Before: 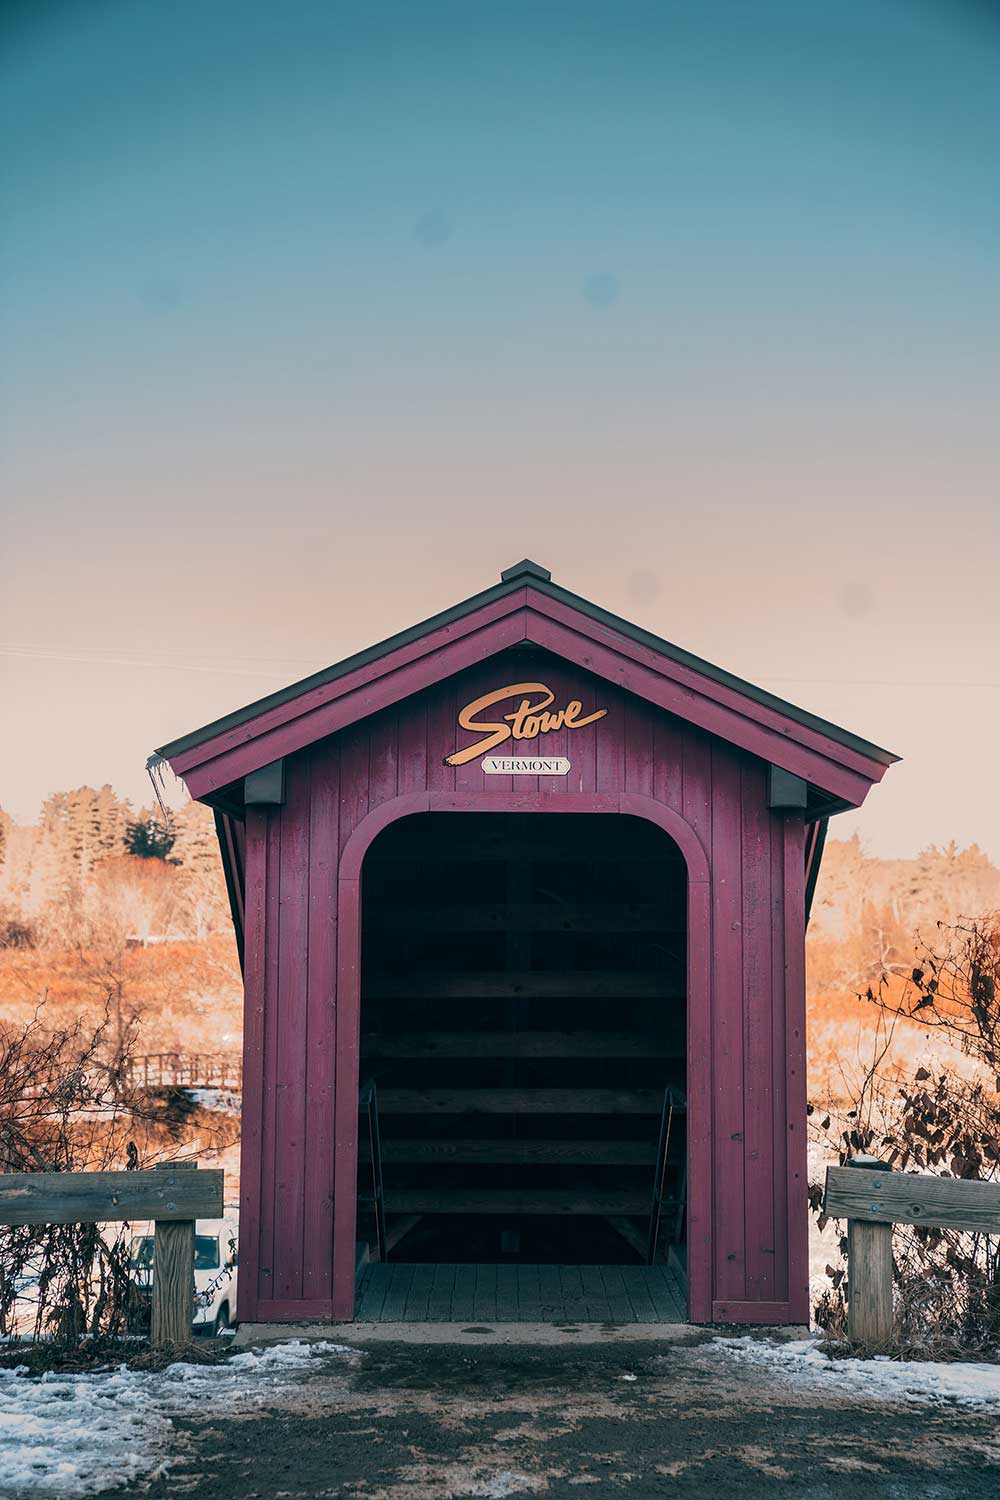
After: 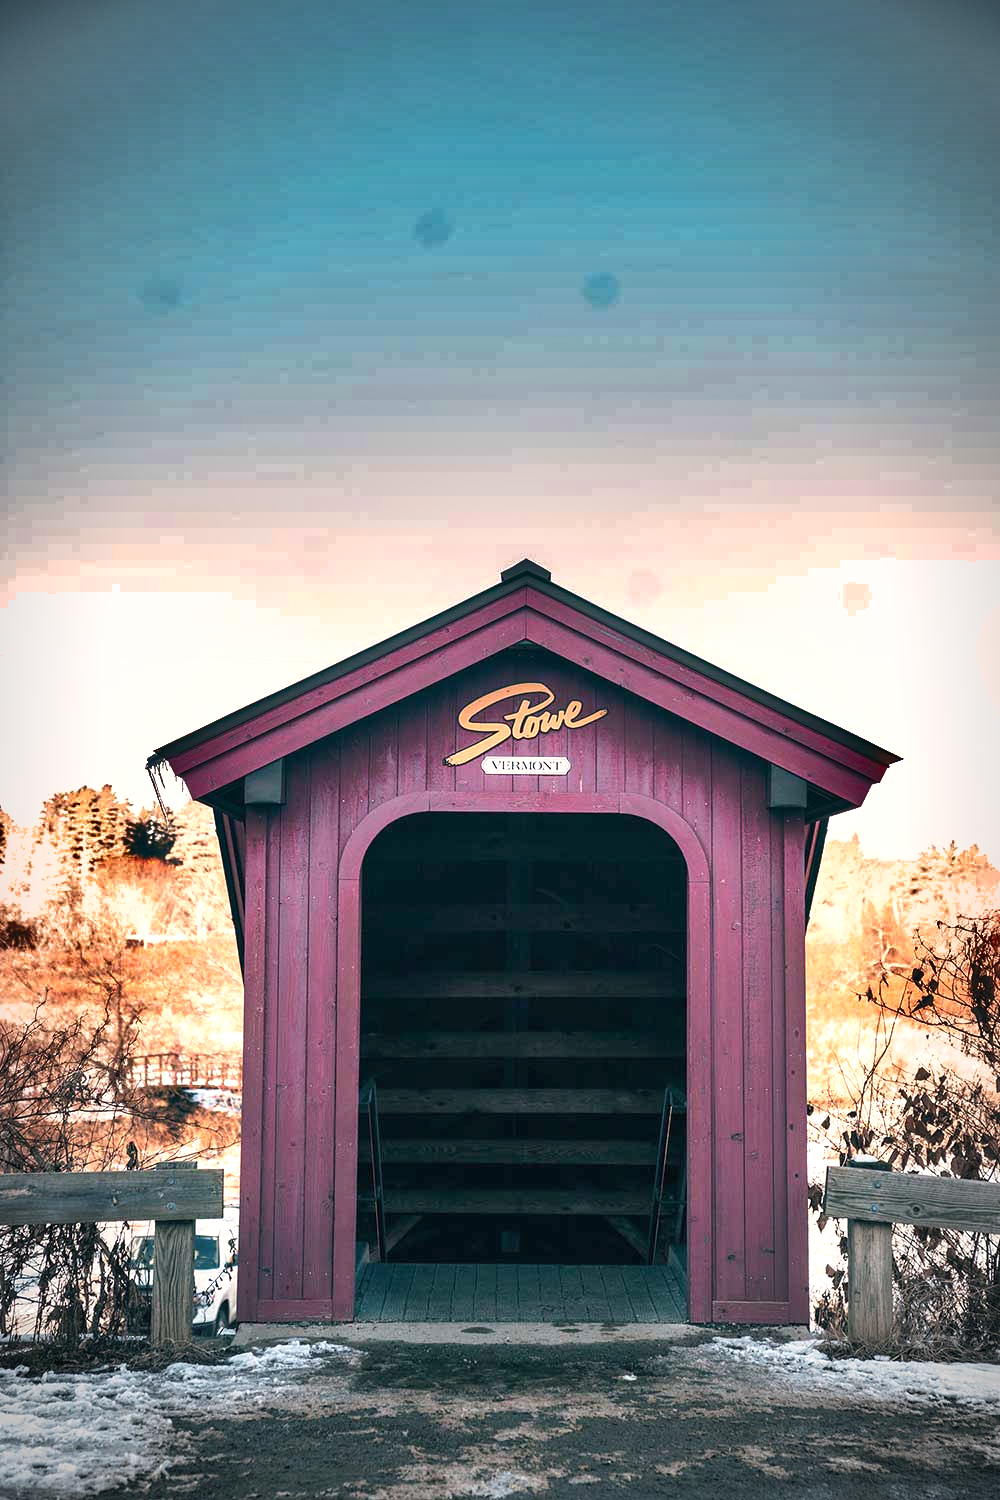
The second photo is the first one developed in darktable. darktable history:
shadows and highlights: shadows 24.69, highlights -77.45, soften with gaussian
vignetting: automatic ratio true
exposure: black level correction 0, exposure 0.889 EV, compensate exposure bias true, compensate highlight preservation false
color calibration: gray › normalize channels true, illuminant same as pipeline (D50), adaptation XYZ, x 0.345, y 0.357, temperature 5018.3 K, gamut compression 0.008
